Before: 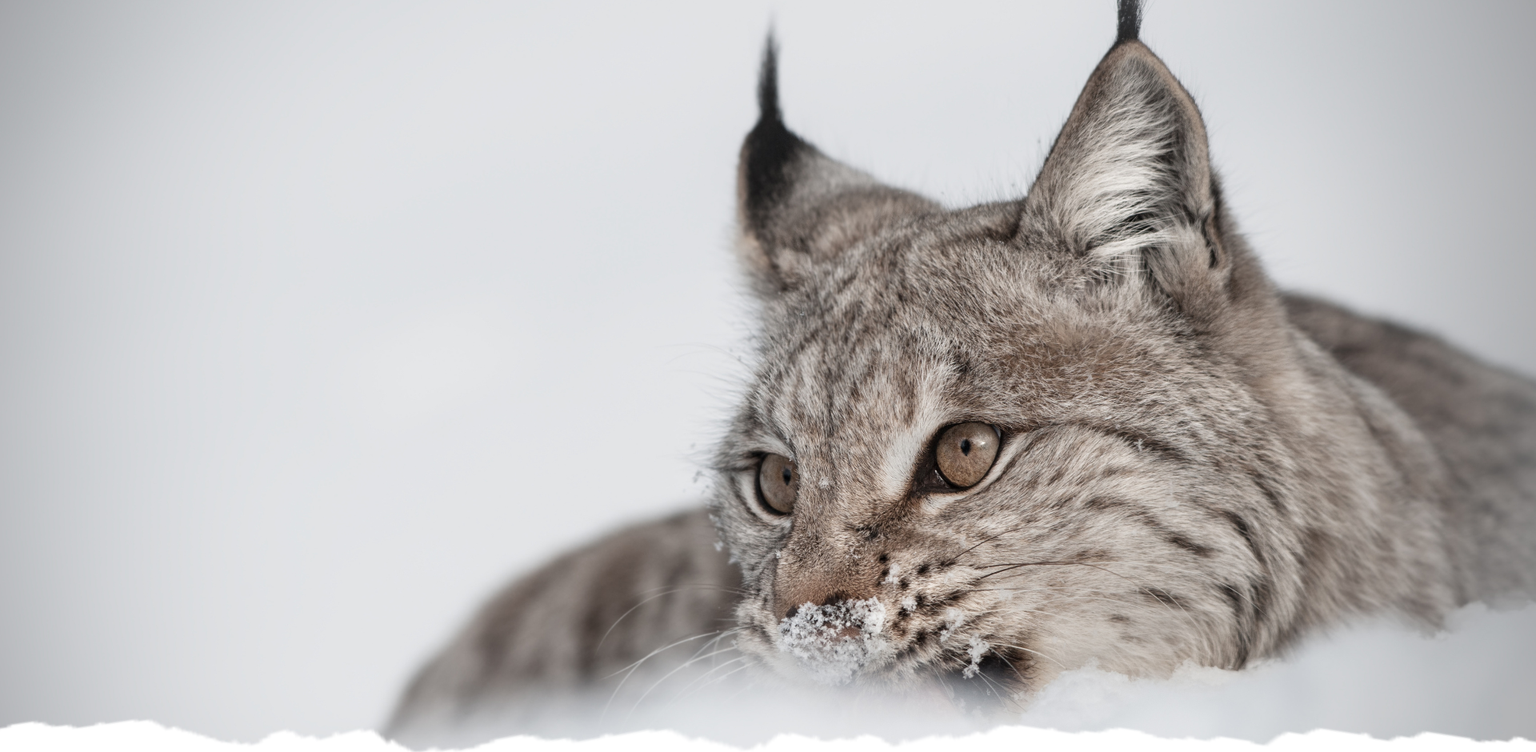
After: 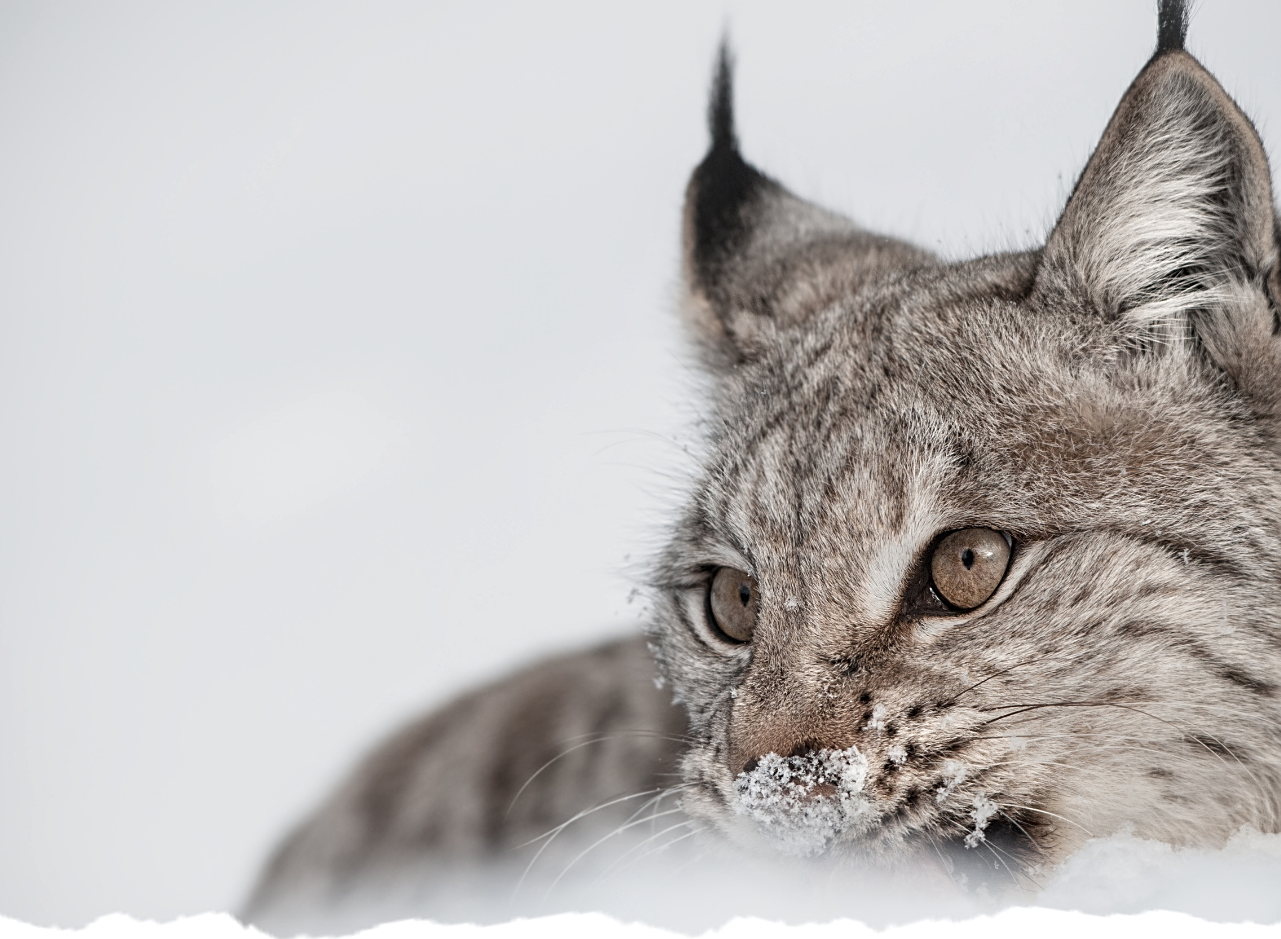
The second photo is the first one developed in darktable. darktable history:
local contrast: highlights 100%, shadows 98%, detail 119%, midtone range 0.2
crop and rotate: left 12.482%, right 20.764%
sharpen: on, module defaults
